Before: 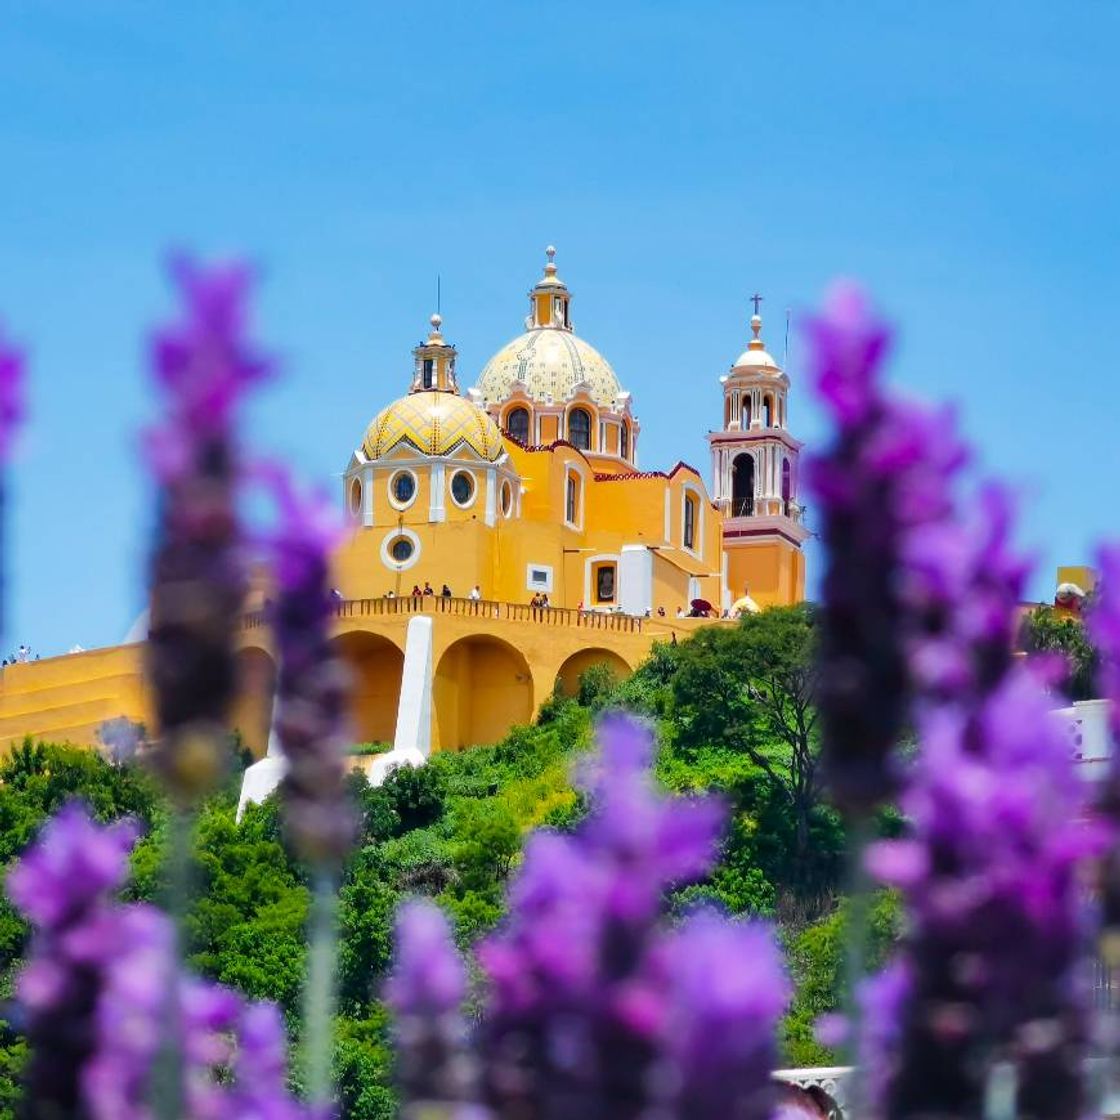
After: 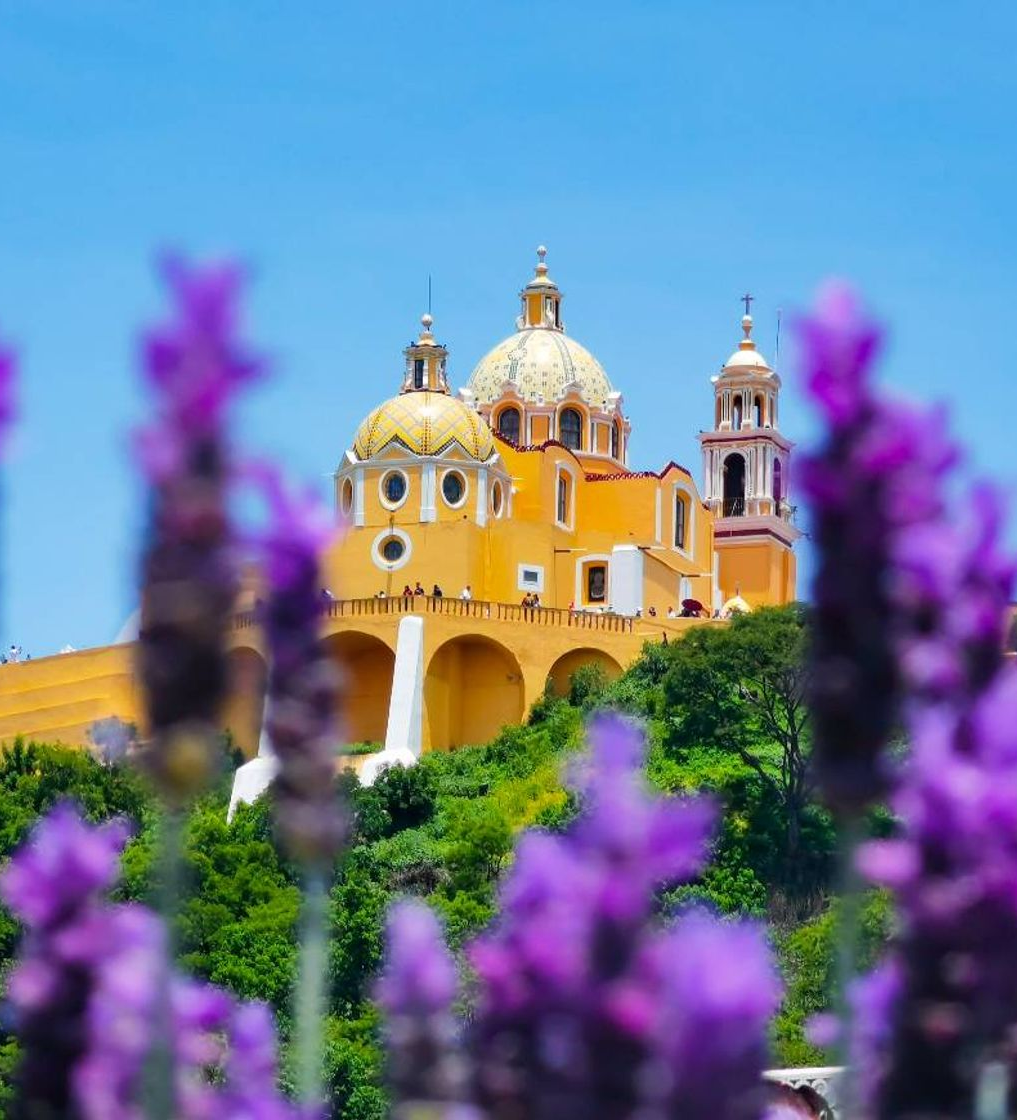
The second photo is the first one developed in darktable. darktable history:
crop and rotate: left 0.87%, right 8.244%
